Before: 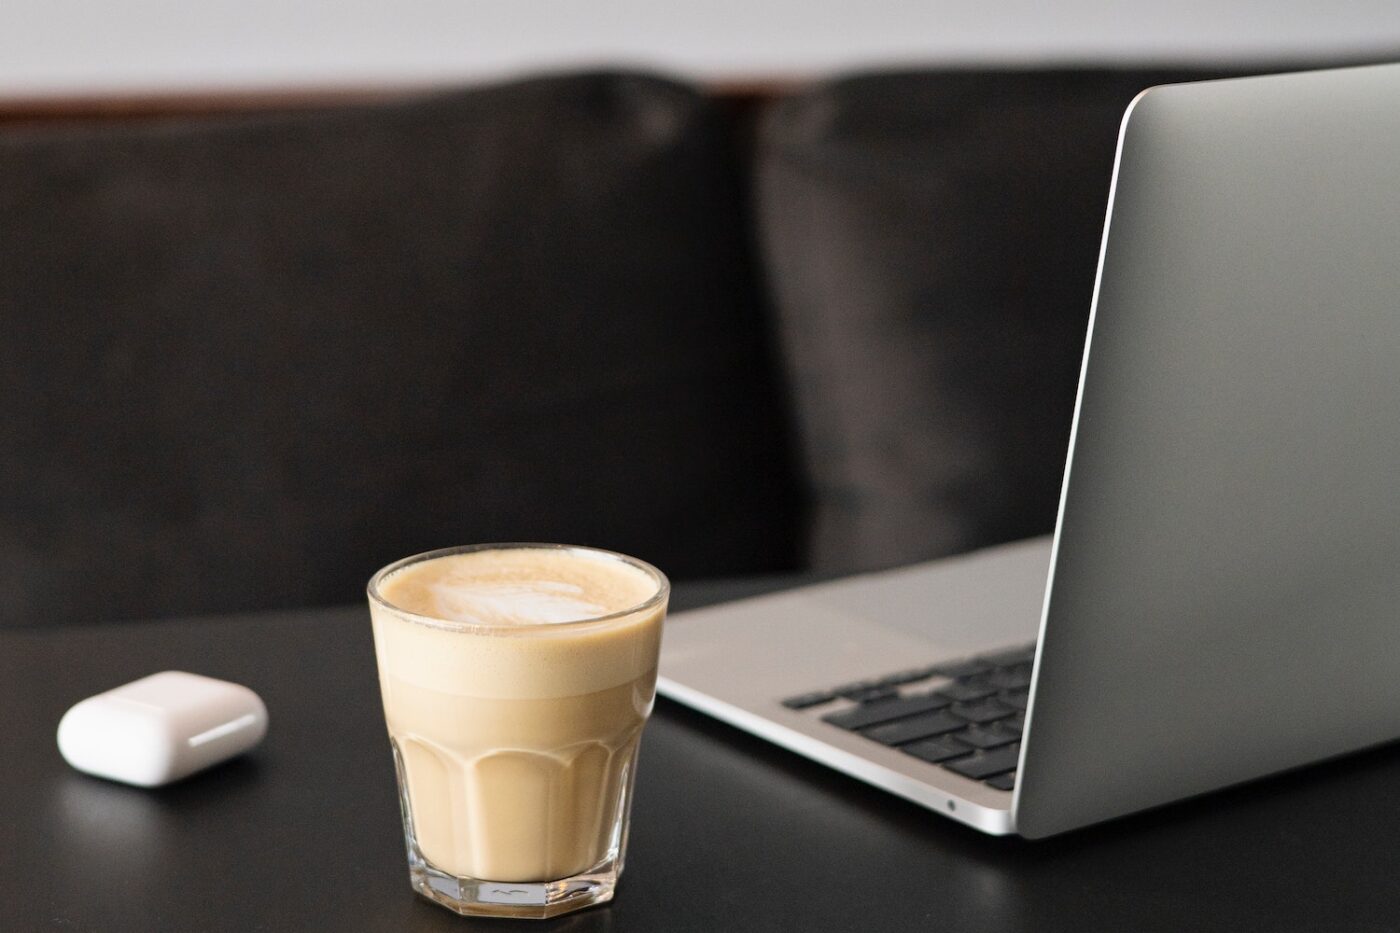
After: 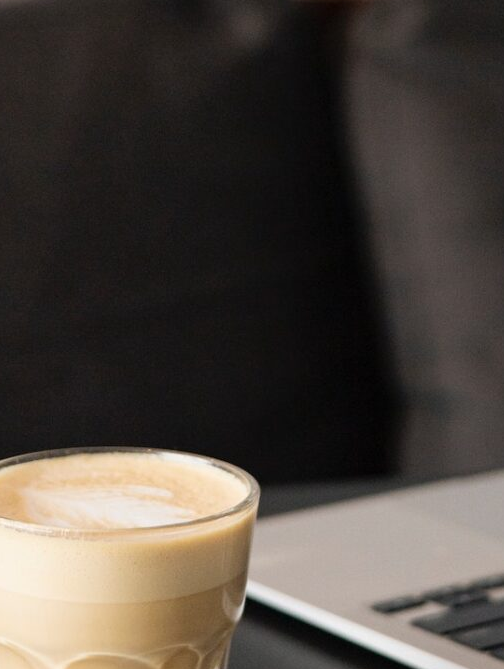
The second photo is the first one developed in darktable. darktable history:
crop and rotate: left 29.399%, top 10.321%, right 34.568%, bottom 17.887%
